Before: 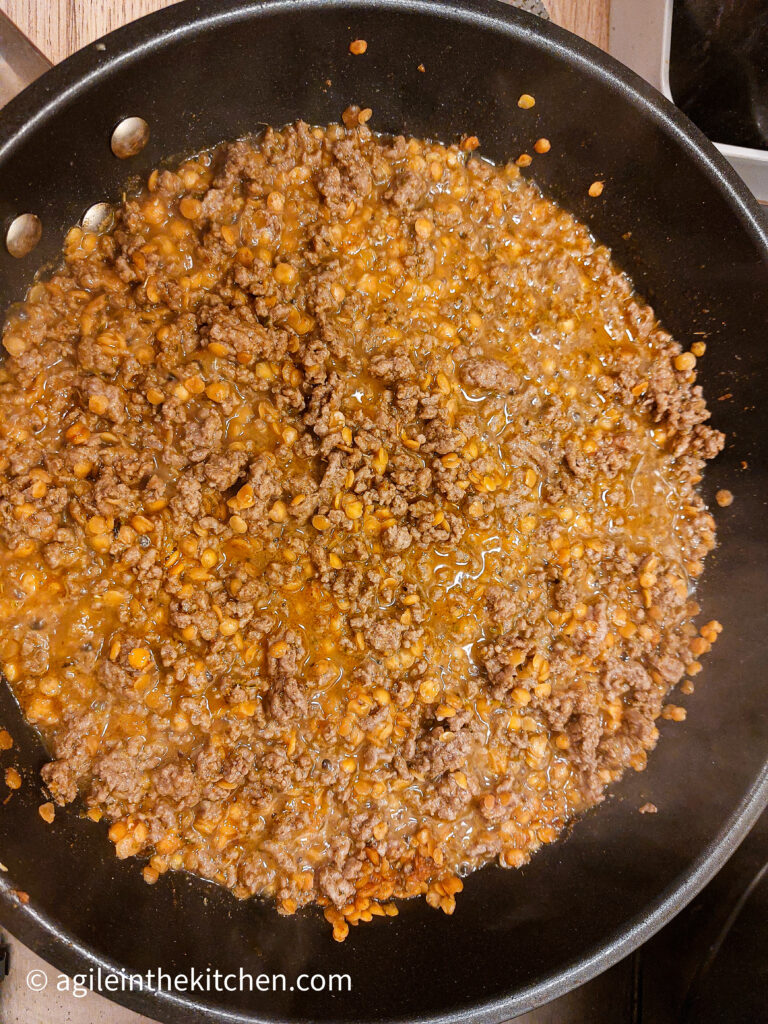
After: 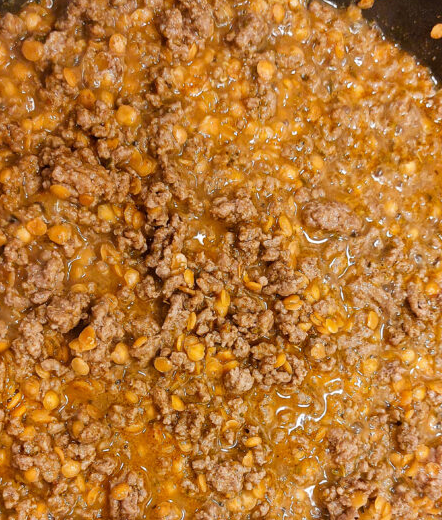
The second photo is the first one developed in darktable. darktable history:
crop: left 20.694%, top 15.502%, right 21.734%, bottom 33.698%
